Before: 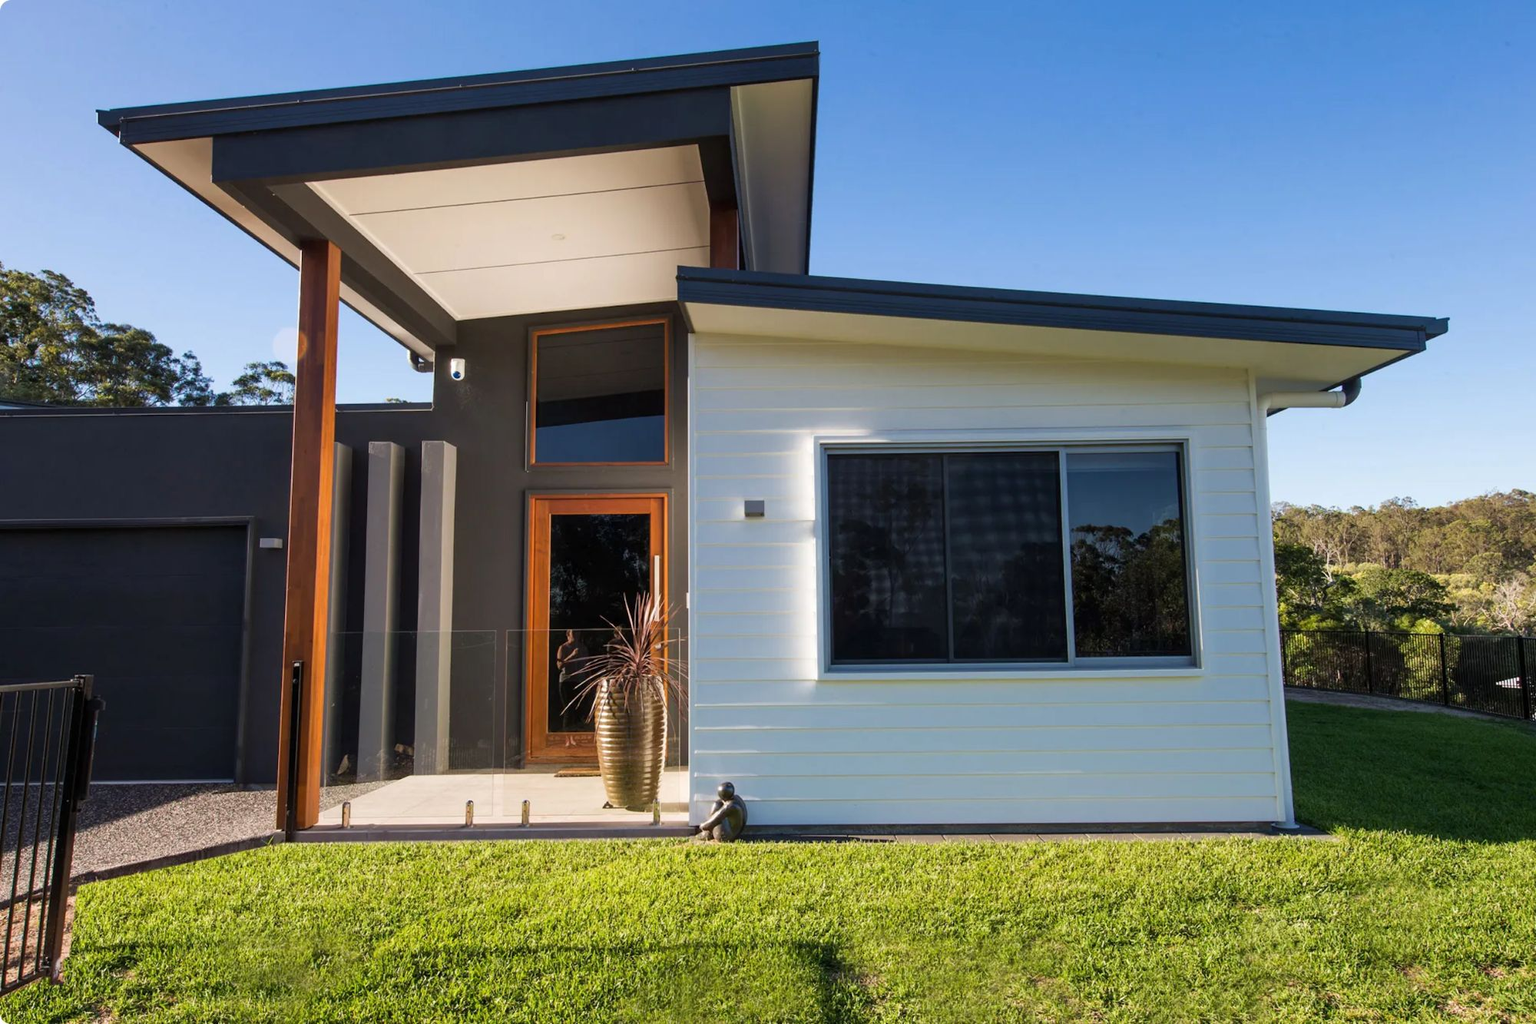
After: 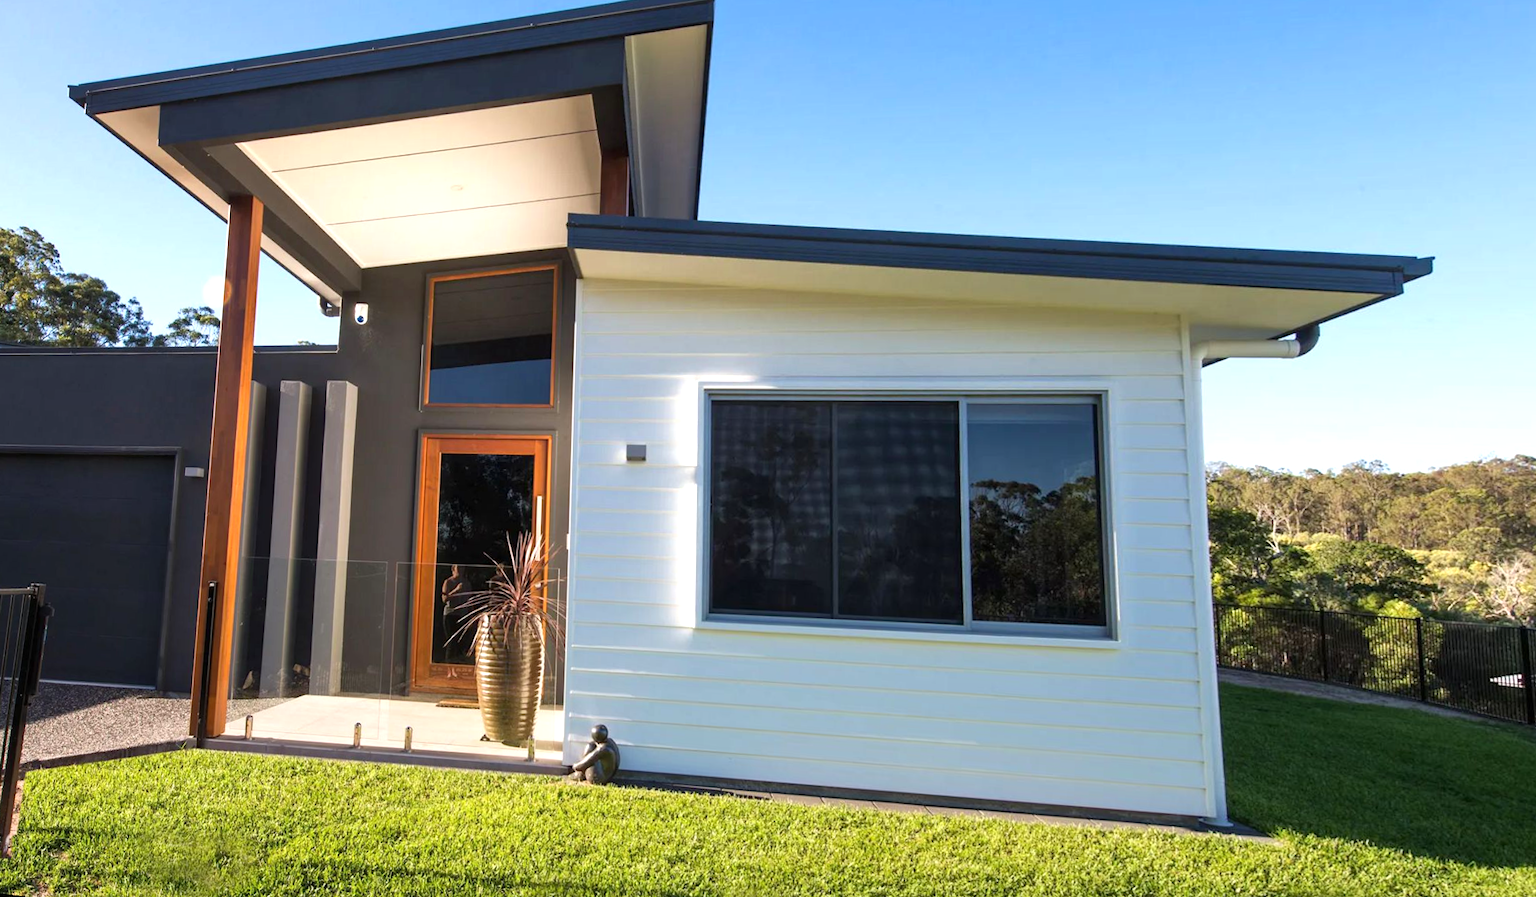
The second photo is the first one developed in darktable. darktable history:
graduated density: rotation -180°, offset 24.95
exposure: black level correction 0, exposure 0.7 EV, compensate exposure bias true, compensate highlight preservation false
tone equalizer: on, module defaults
rotate and perspective: rotation 1.69°, lens shift (vertical) -0.023, lens shift (horizontal) -0.291, crop left 0.025, crop right 0.988, crop top 0.092, crop bottom 0.842
